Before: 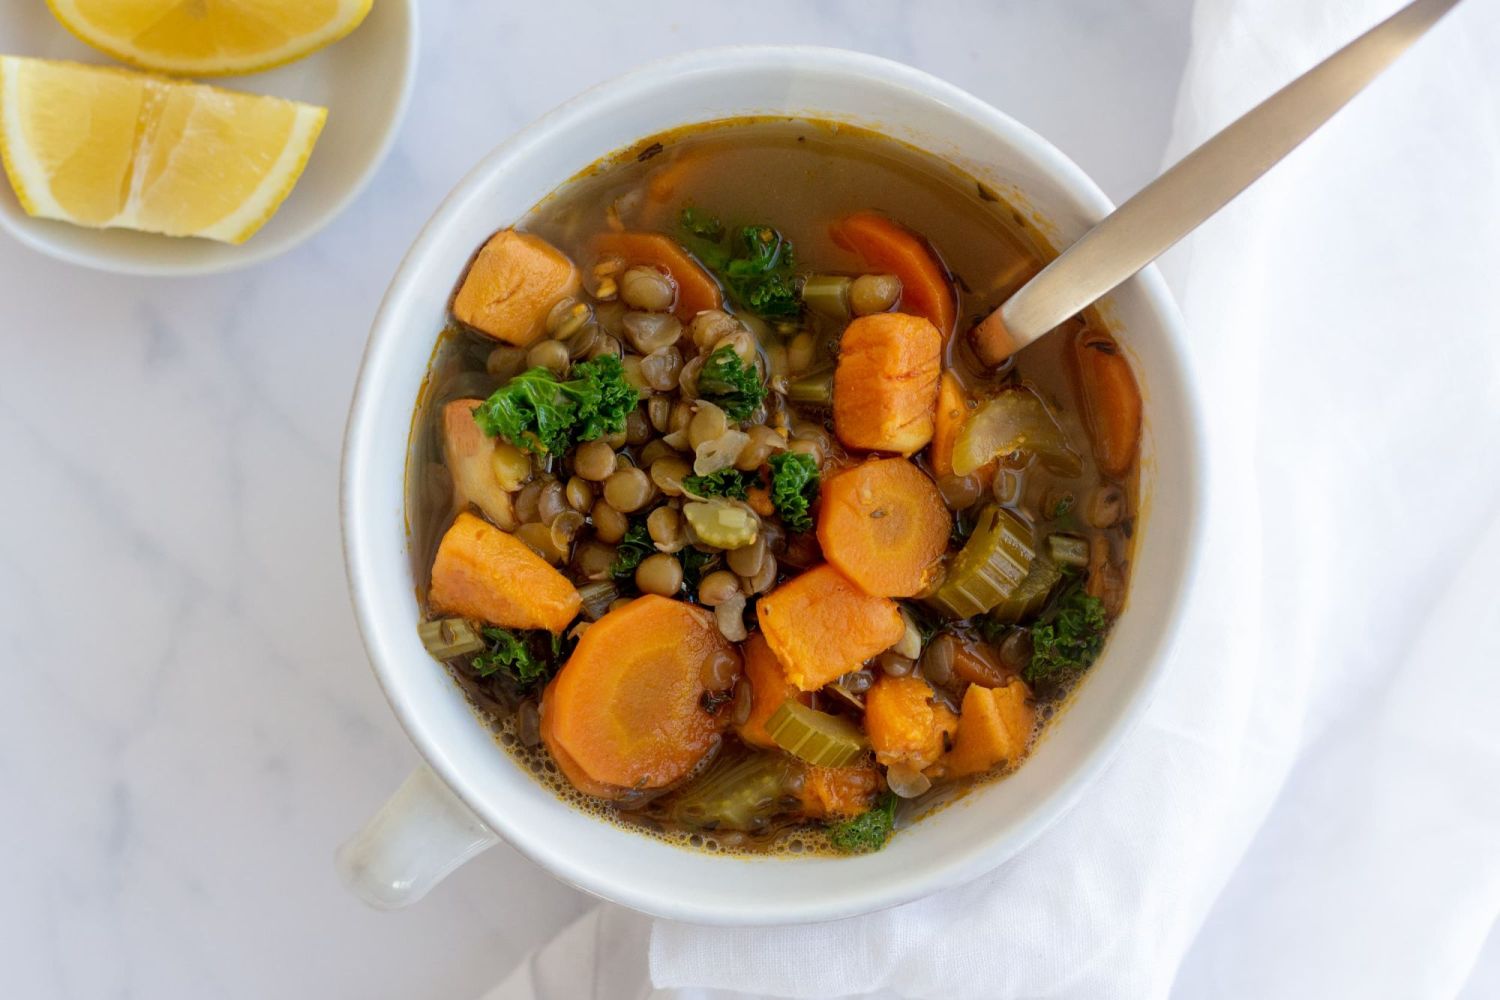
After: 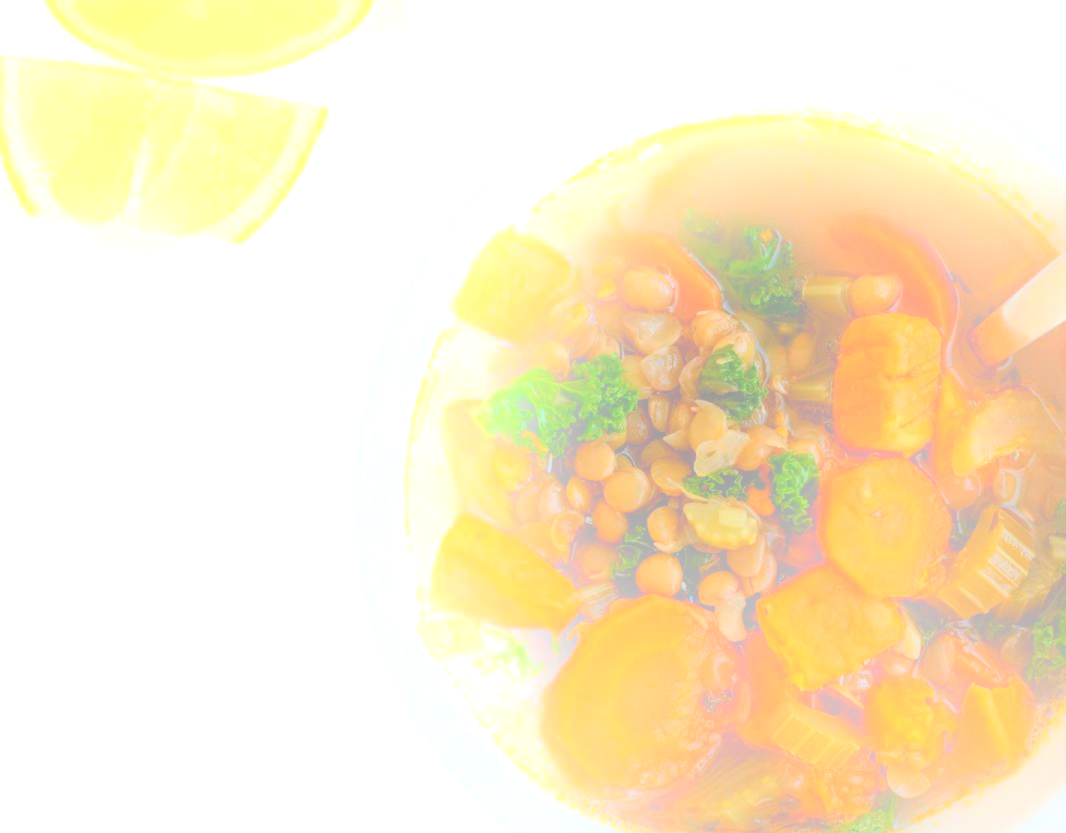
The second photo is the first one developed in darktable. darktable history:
crop: right 28.885%, bottom 16.626%
local contrast: detail 130%
bloom: size 25%, threshold 5%, strength 90%
